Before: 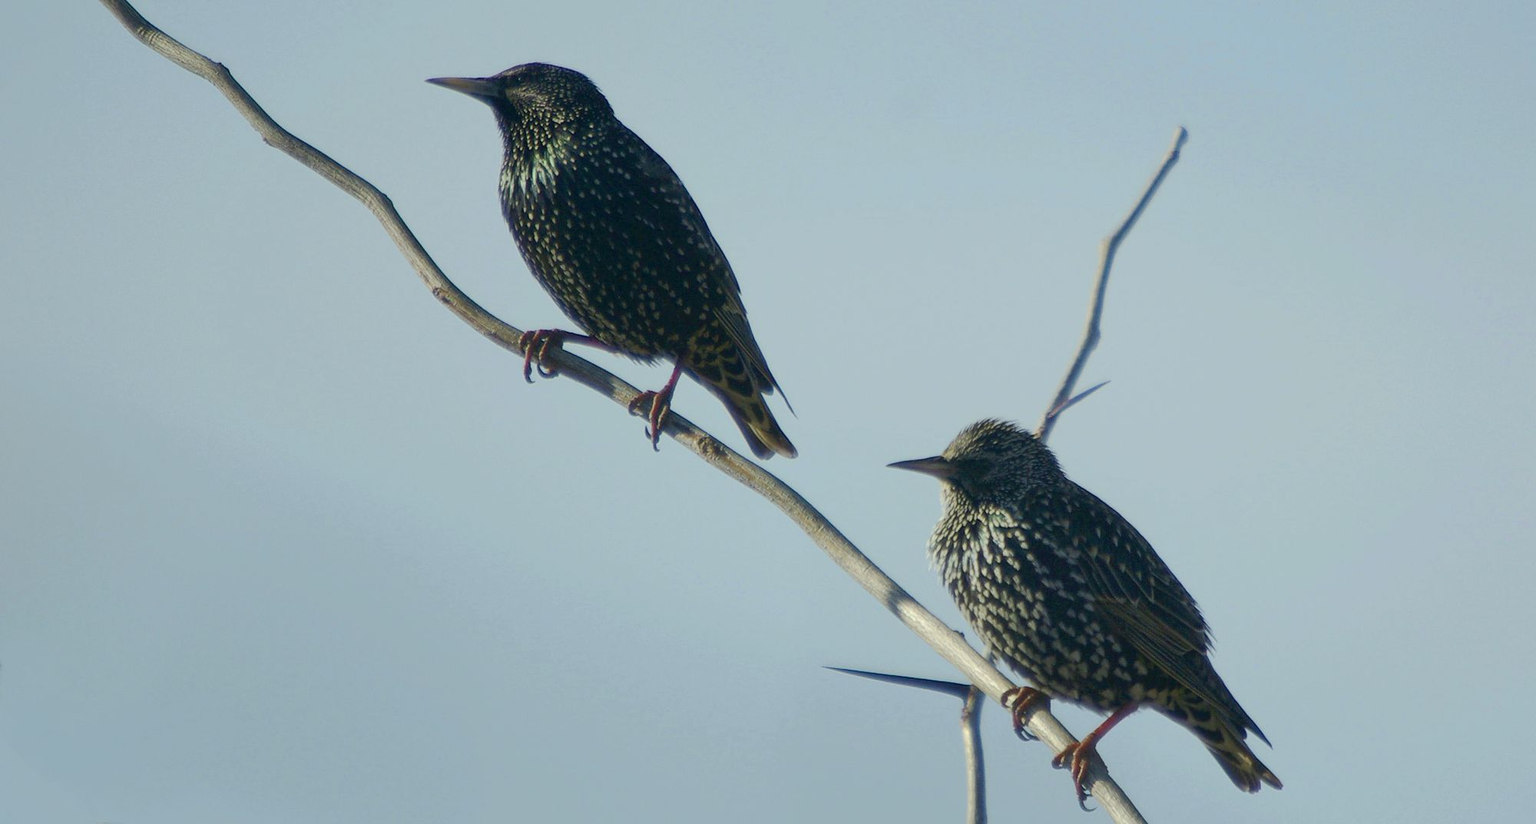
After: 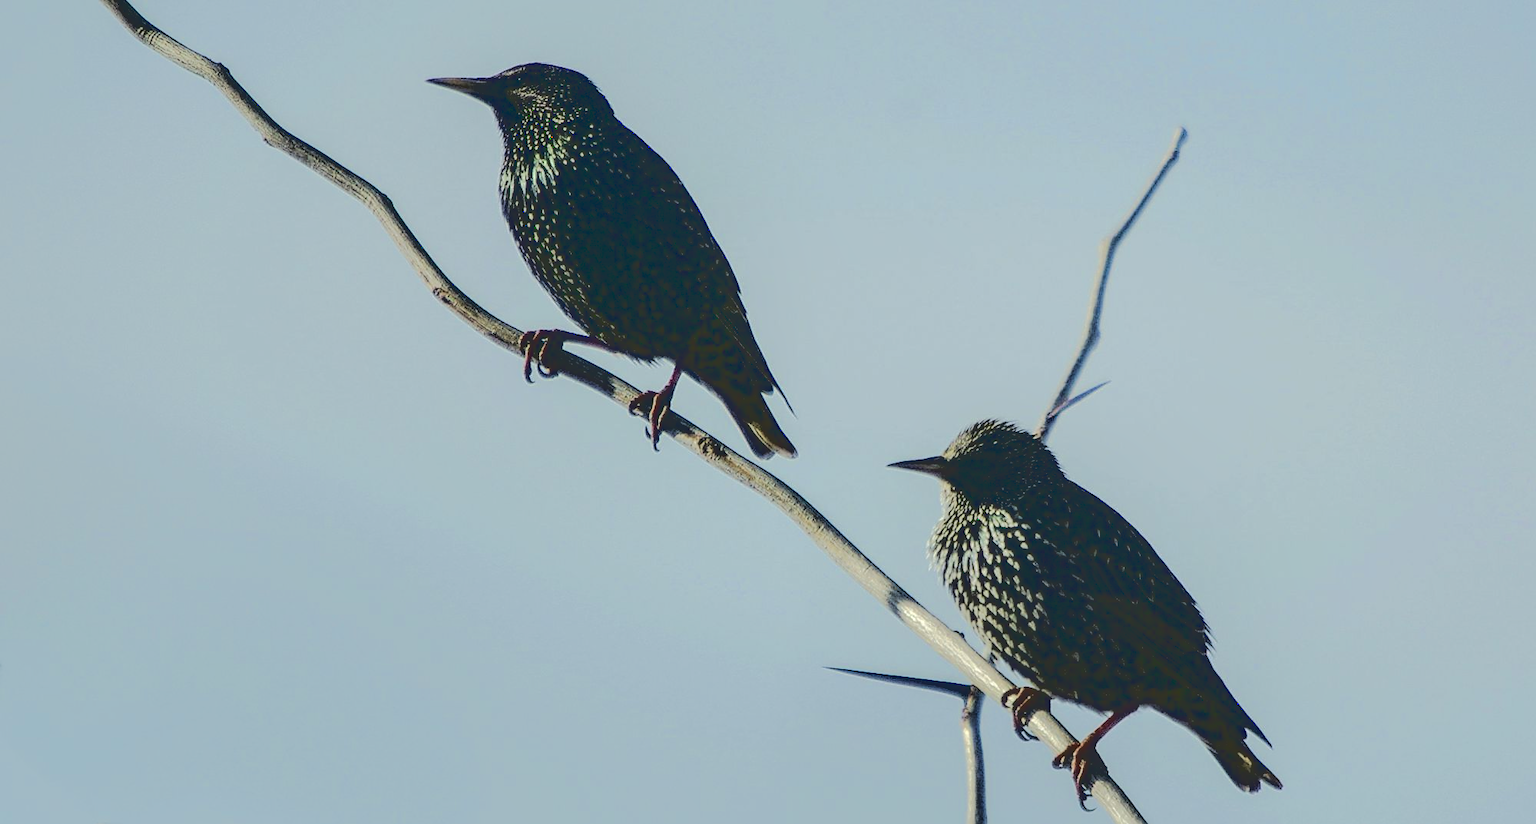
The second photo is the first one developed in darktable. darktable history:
sharpen: radius 2.498, amount 0.318
local contrast: on, module defaults
base curve: curves: ch0 [(0.065, 0.026) (0.236, 0.358) (0.53, 0.546) (0.777, 0.841) (0.924, 0.992)], preserve colors average RGB
